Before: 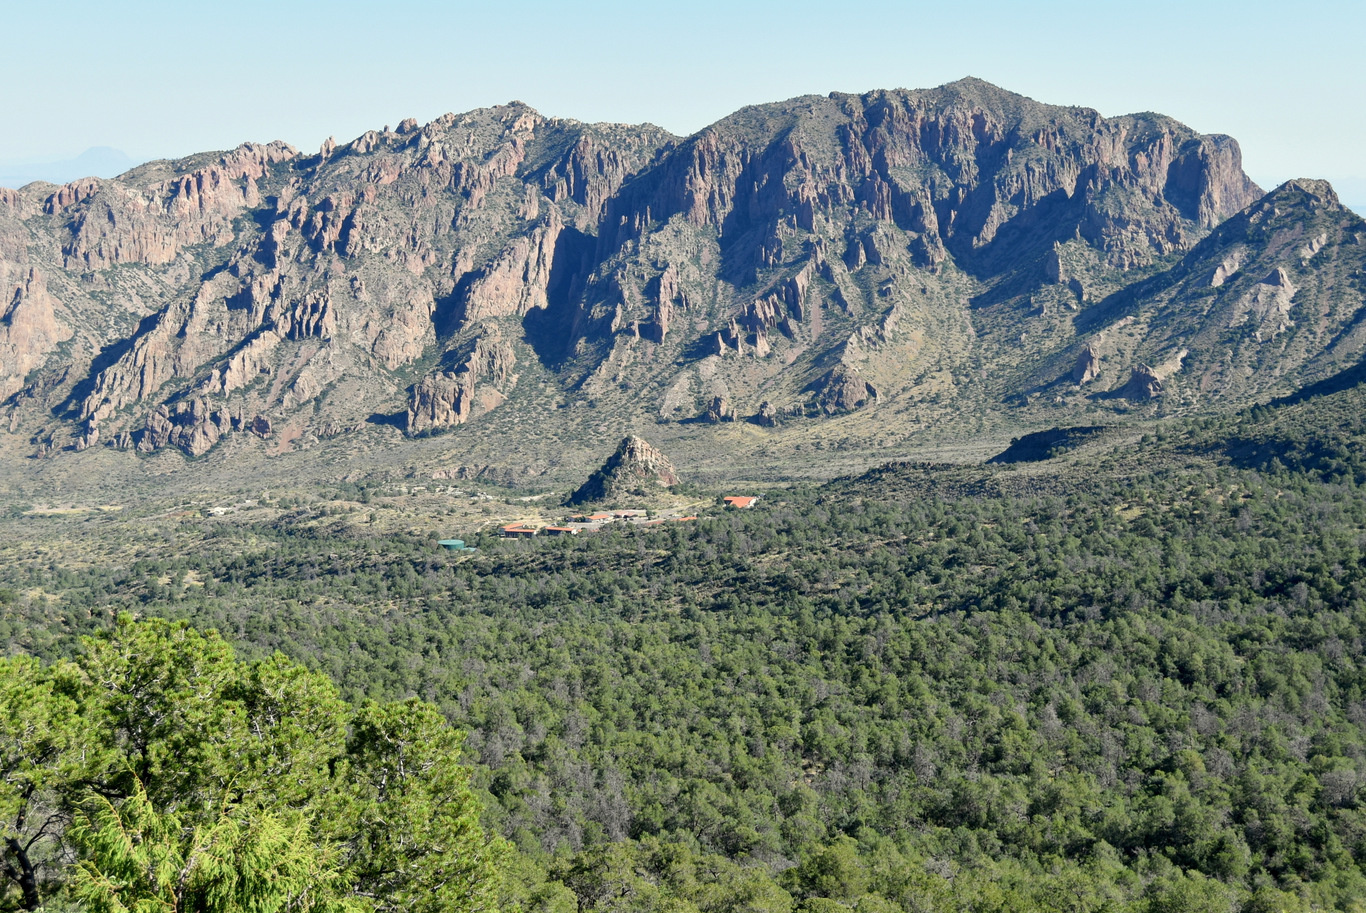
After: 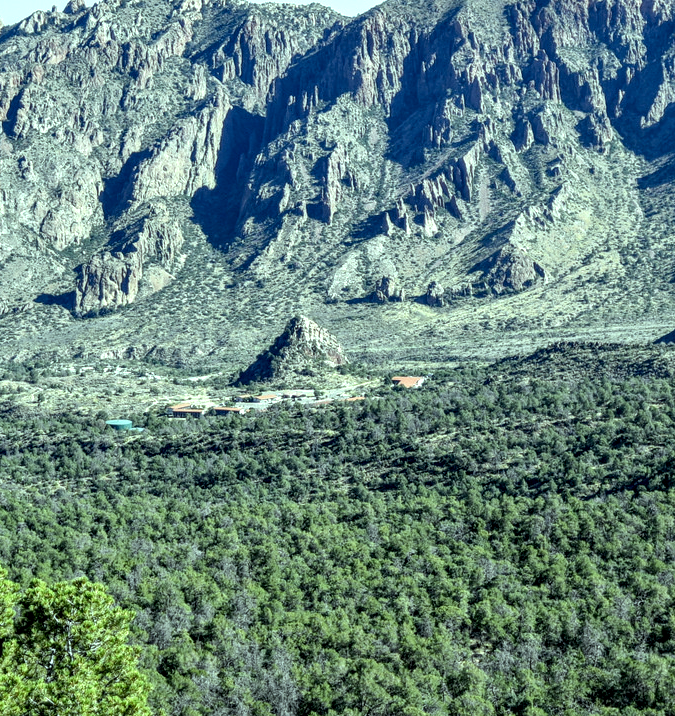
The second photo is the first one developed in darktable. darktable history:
crop and rotate: angle 0.02°, left 24.353%, top 13.219%, right 26.156%, bottom 8.224%
white balance: emerald 1
color balance: mode lift, gamma, gain (sRGB), lift [0.997, 0.979, 1.021, 1.011], gamma [1, 1.084, 0.916, 0.998], gain [1, 0.87, 1.13, 1.101], contrast 4.55%, contrast fulcrum 38.24%, output saturation 104.09%
rotate and perspective: automatic cropping original format, crop left 0, crop top 0
local contrast: highlights 79%, shadows 56%, detail 175%, midtone range 0.428
